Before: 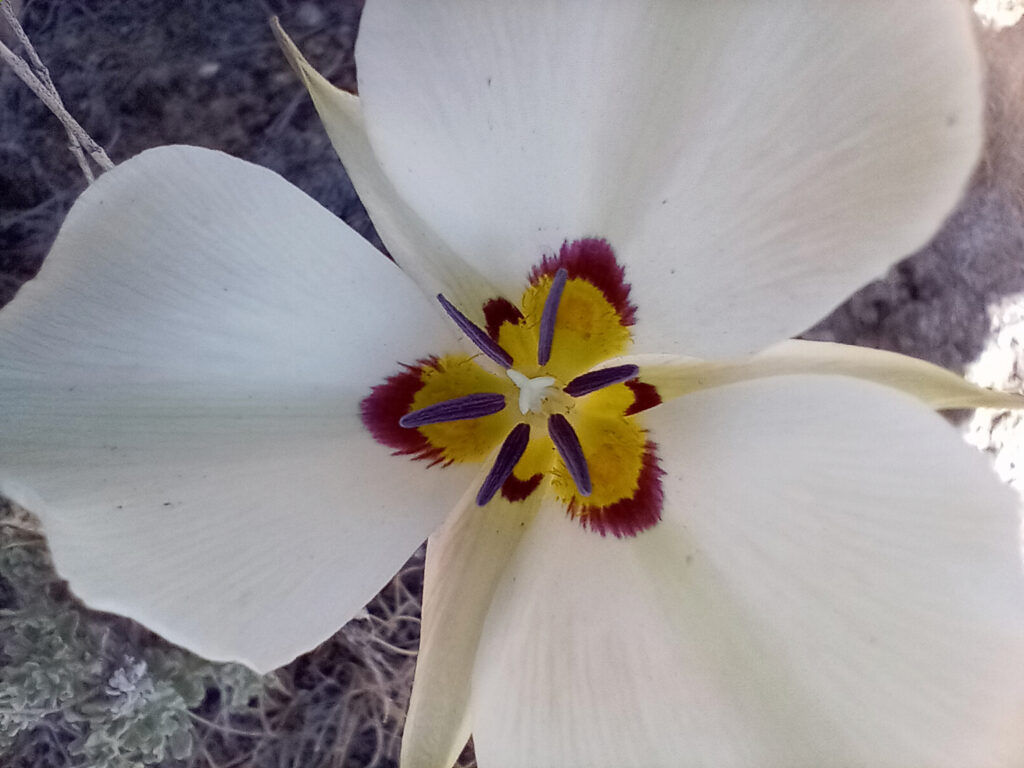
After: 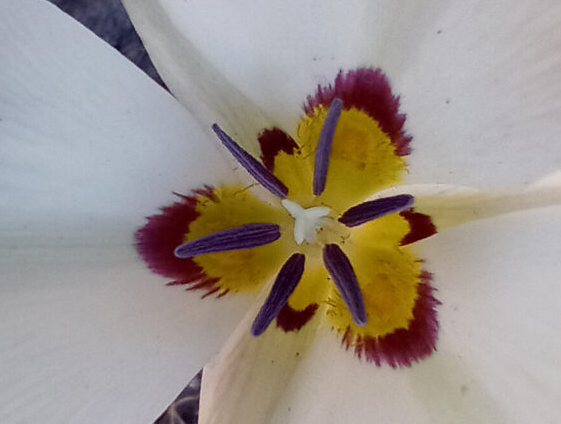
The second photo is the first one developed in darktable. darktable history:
crop and rotate: left 21.982%, top 22.261%, right 23.184%, bottom 22.405%
